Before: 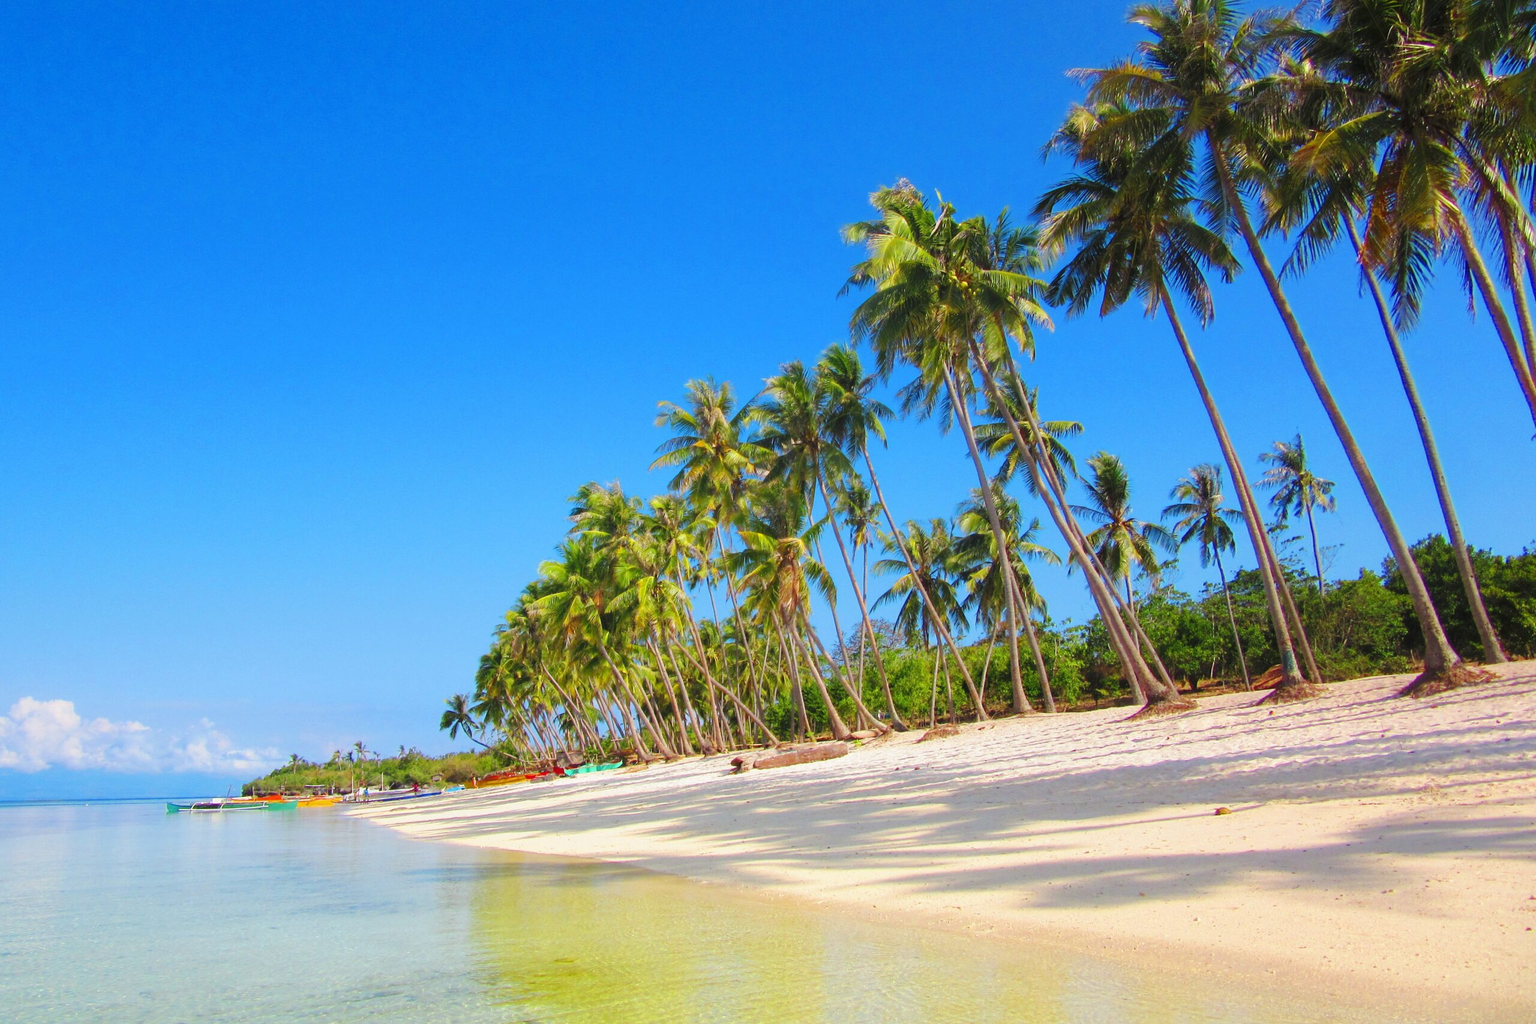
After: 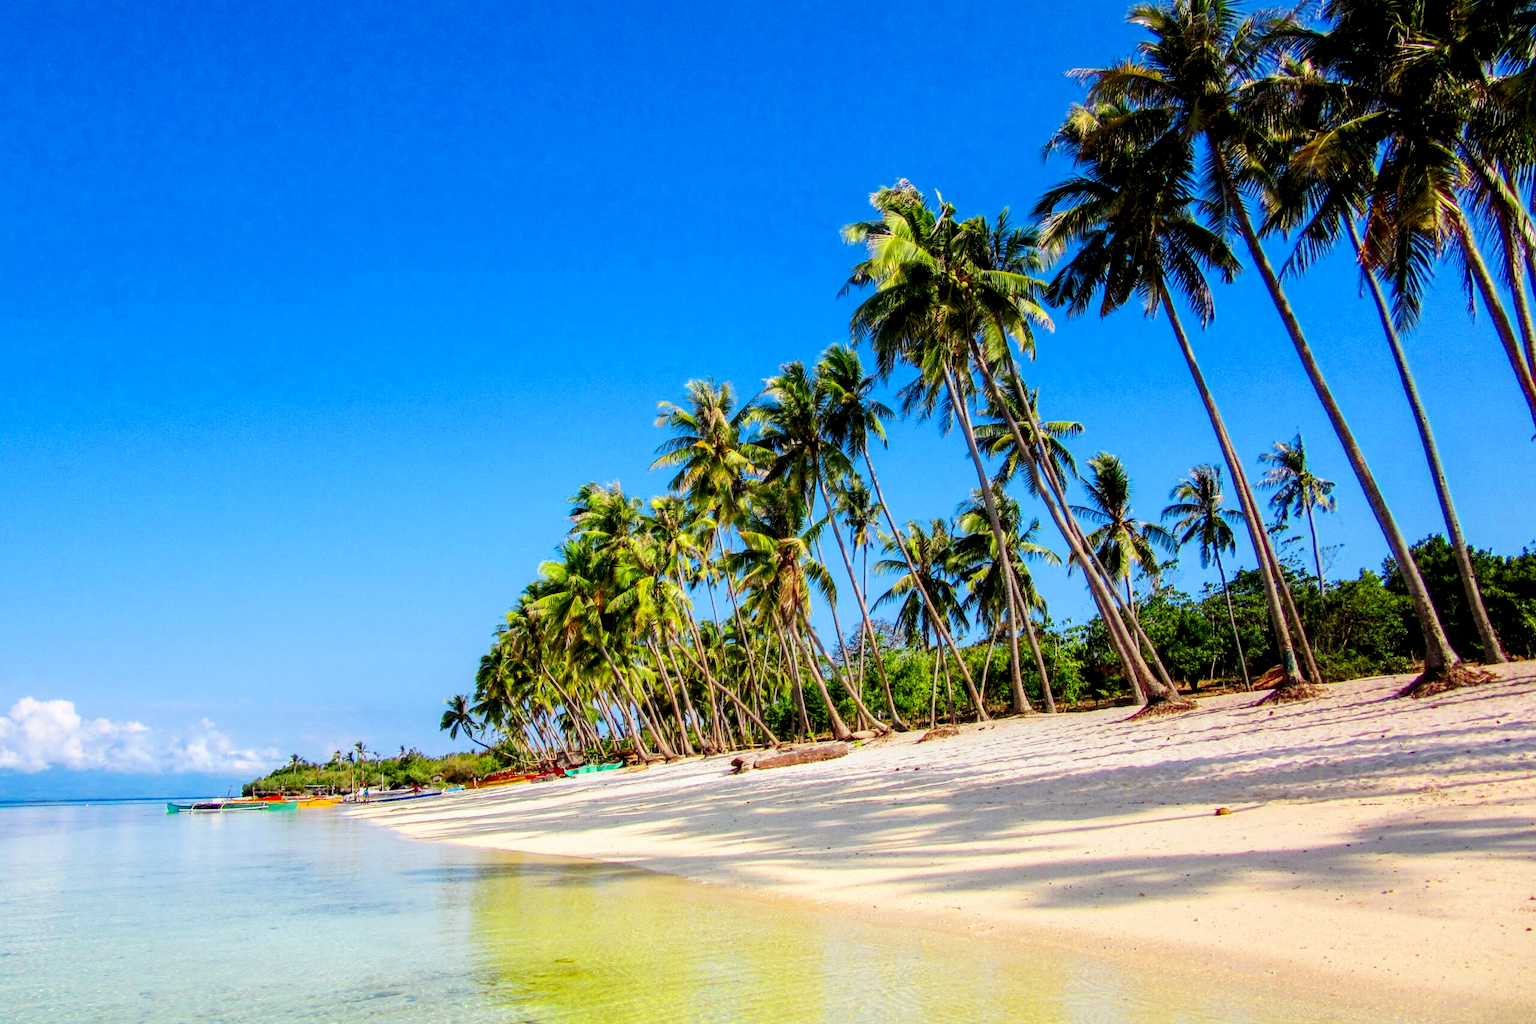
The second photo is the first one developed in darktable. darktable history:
contrast brightness saturation: contrast 0.127, brightness -0.056, saturation 0.163
local contrast: highlights 22%, detail 150%
filmic rgb: middle gray luminance 9.78%, black relative exposure -8.62 EV, white relative exposure 3.34 EV, target black luminance 0%, hardness 5.2, latitude 44.58%, contrast 1.31, highlights saturation mix 5.92%, shadows ↔ highlights balance 25.22%
